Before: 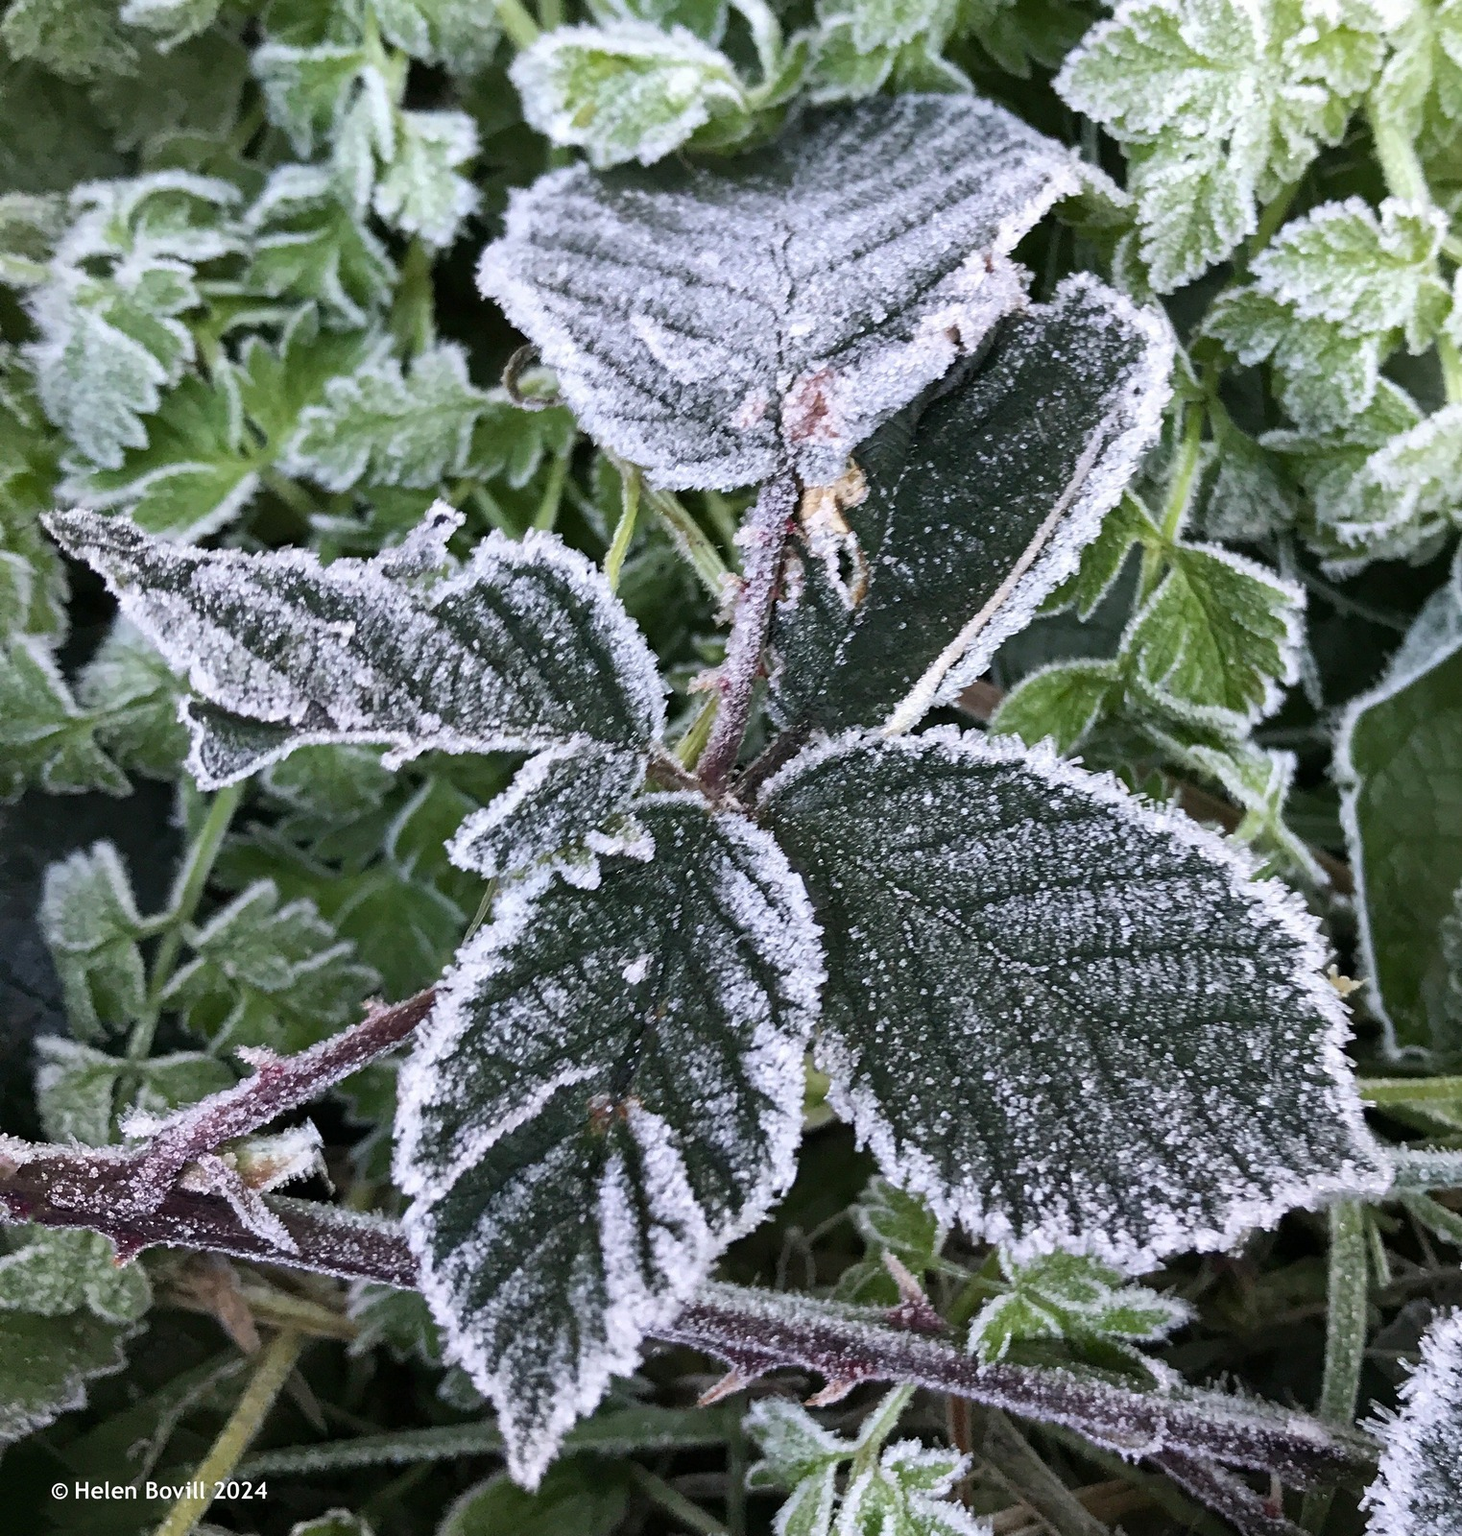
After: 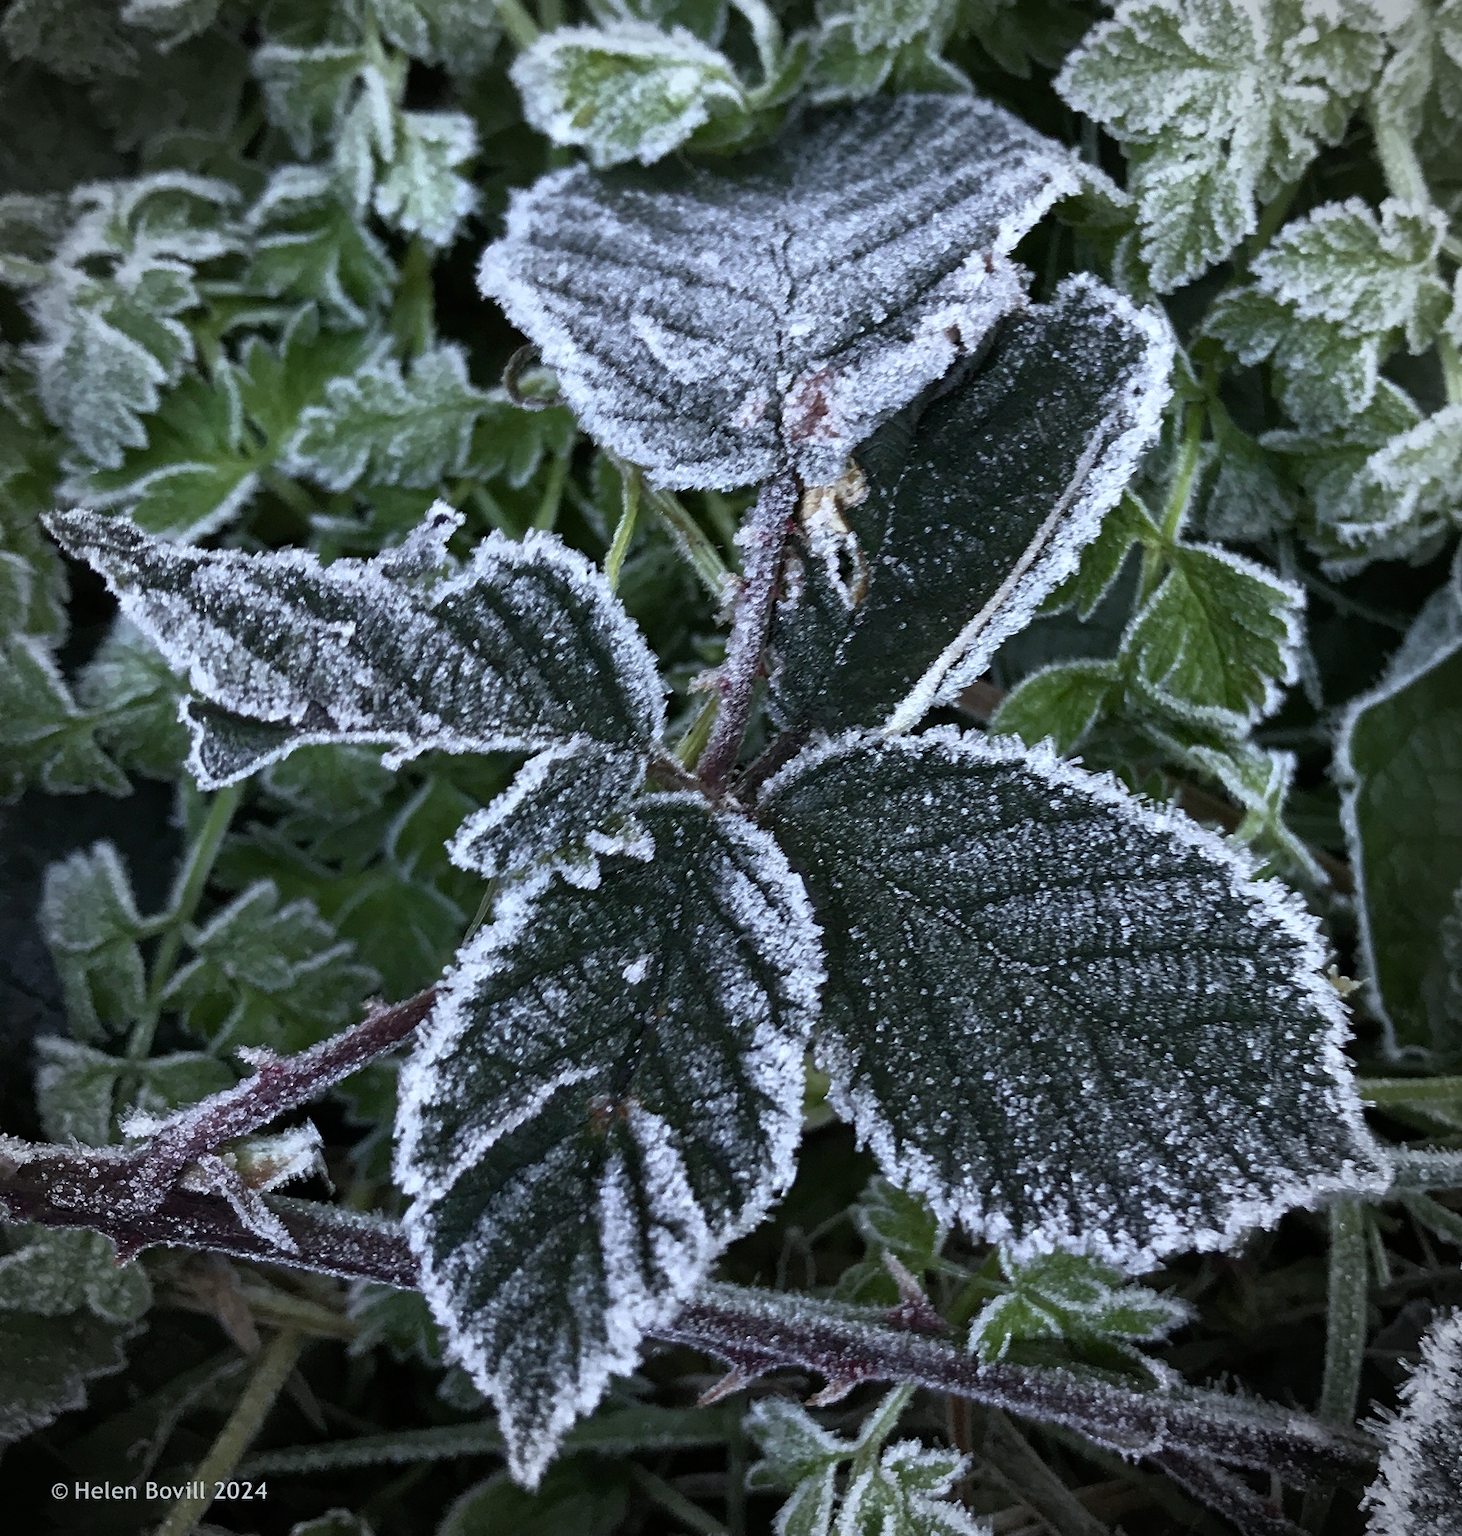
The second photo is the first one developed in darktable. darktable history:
tone equalizer: on, module defaults
white balance: red 0.925, blue 1.046
vignetting: on, module defaults
rgb curve: curves: ch0 [(0, 0) (0.415, 0.237) (1, 1)]
